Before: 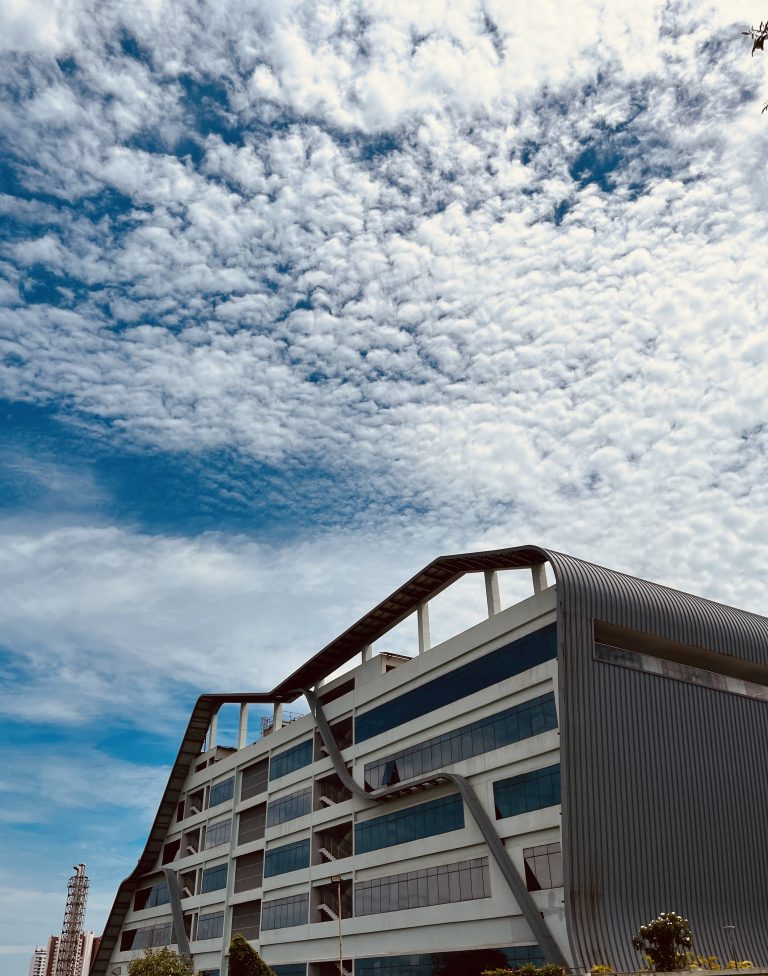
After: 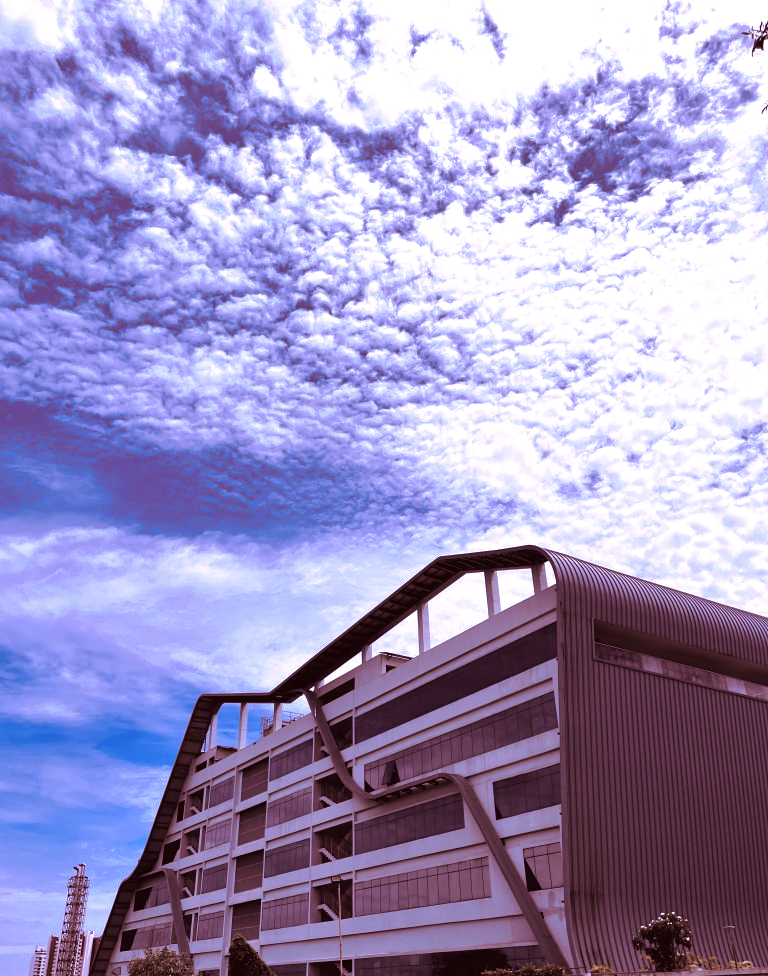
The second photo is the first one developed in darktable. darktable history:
split-toning: highlights › hue 180°
color calibration: output R [1.107, -0.012, -0.003, 0], output B [0, 0, 1.308, 0], illuminant custom, x 0.389, y 0.387, temperature 3838.64 K
